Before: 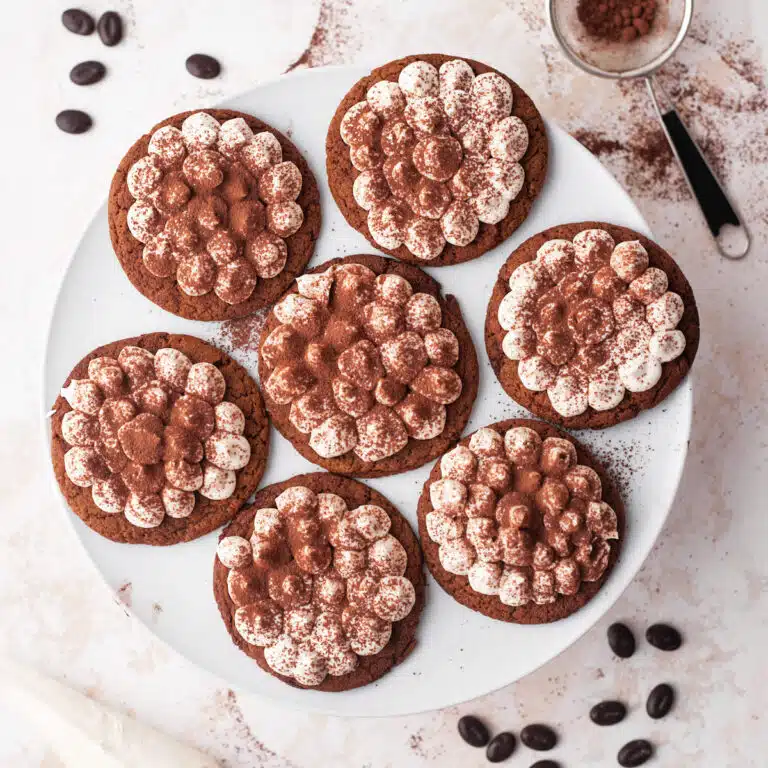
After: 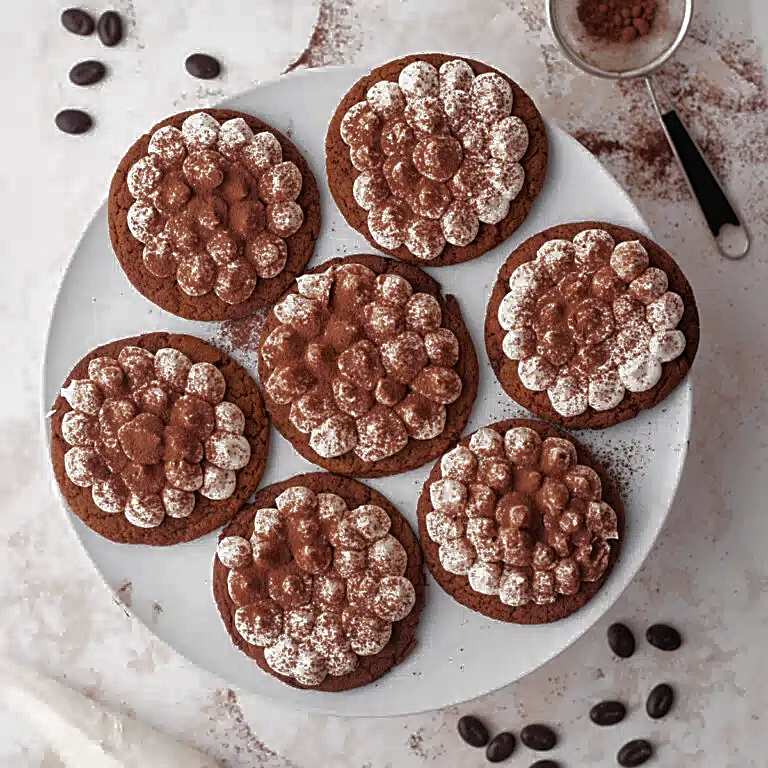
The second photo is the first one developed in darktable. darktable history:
sharpen: on, module defaults
base curve: curves: ch0 [(0, 0) (0.826, 0.587) (1, 1)]
